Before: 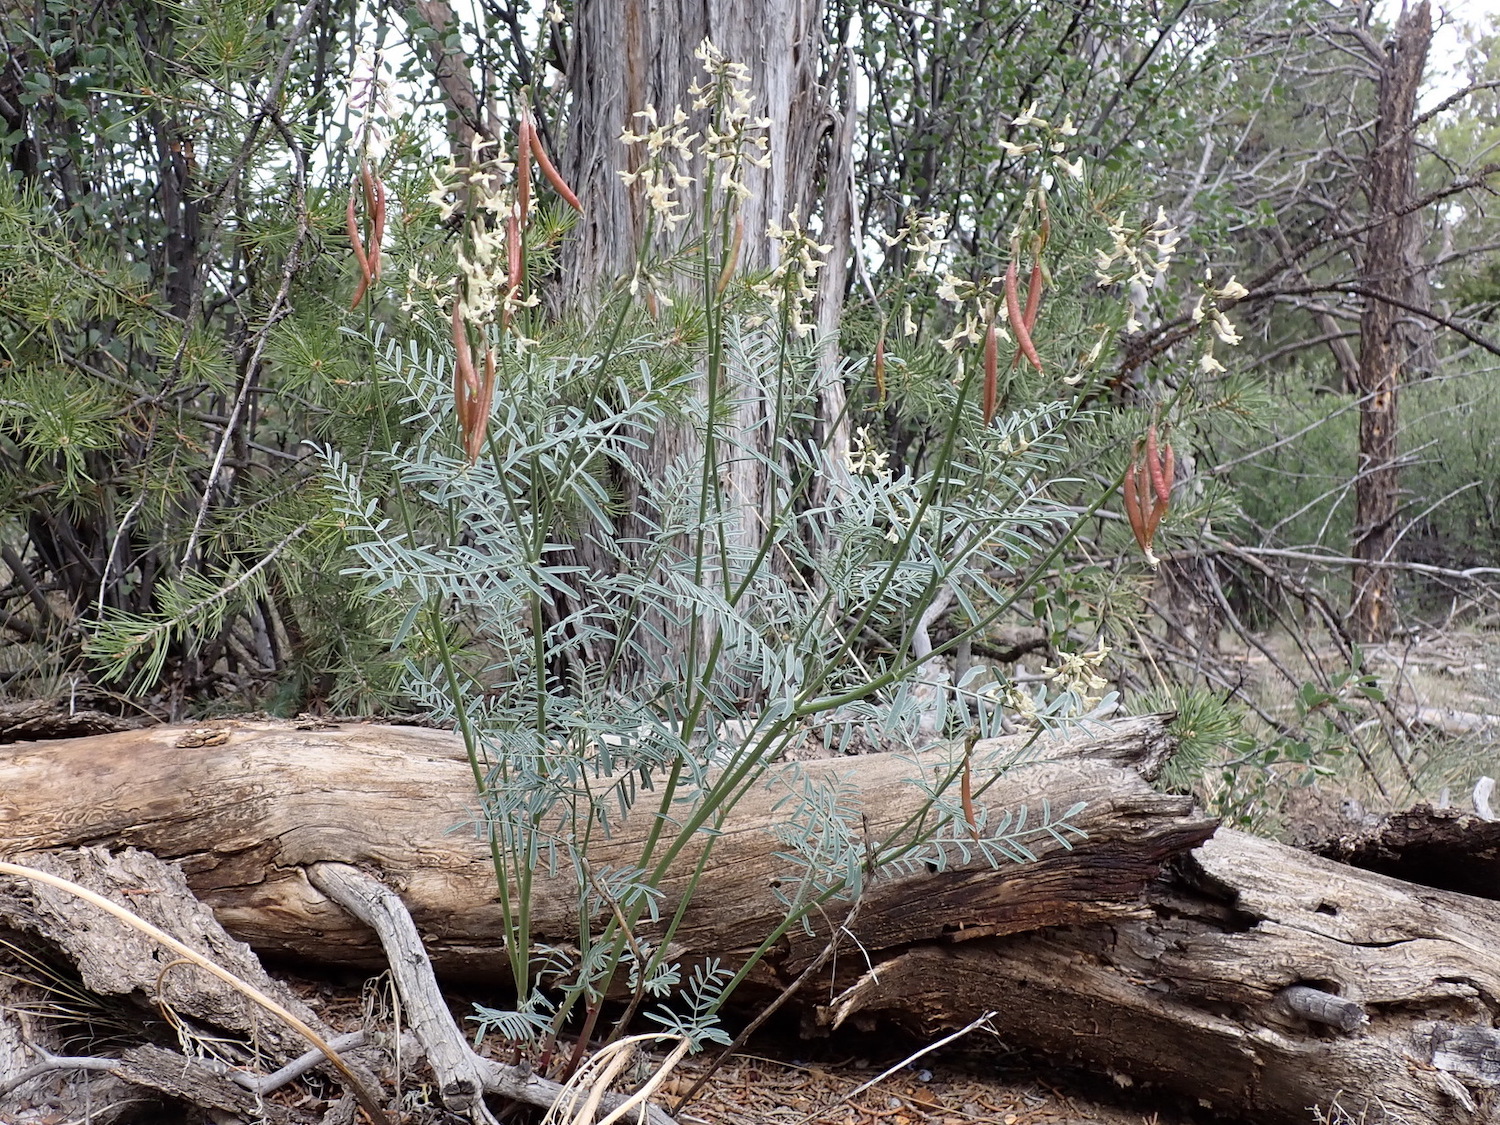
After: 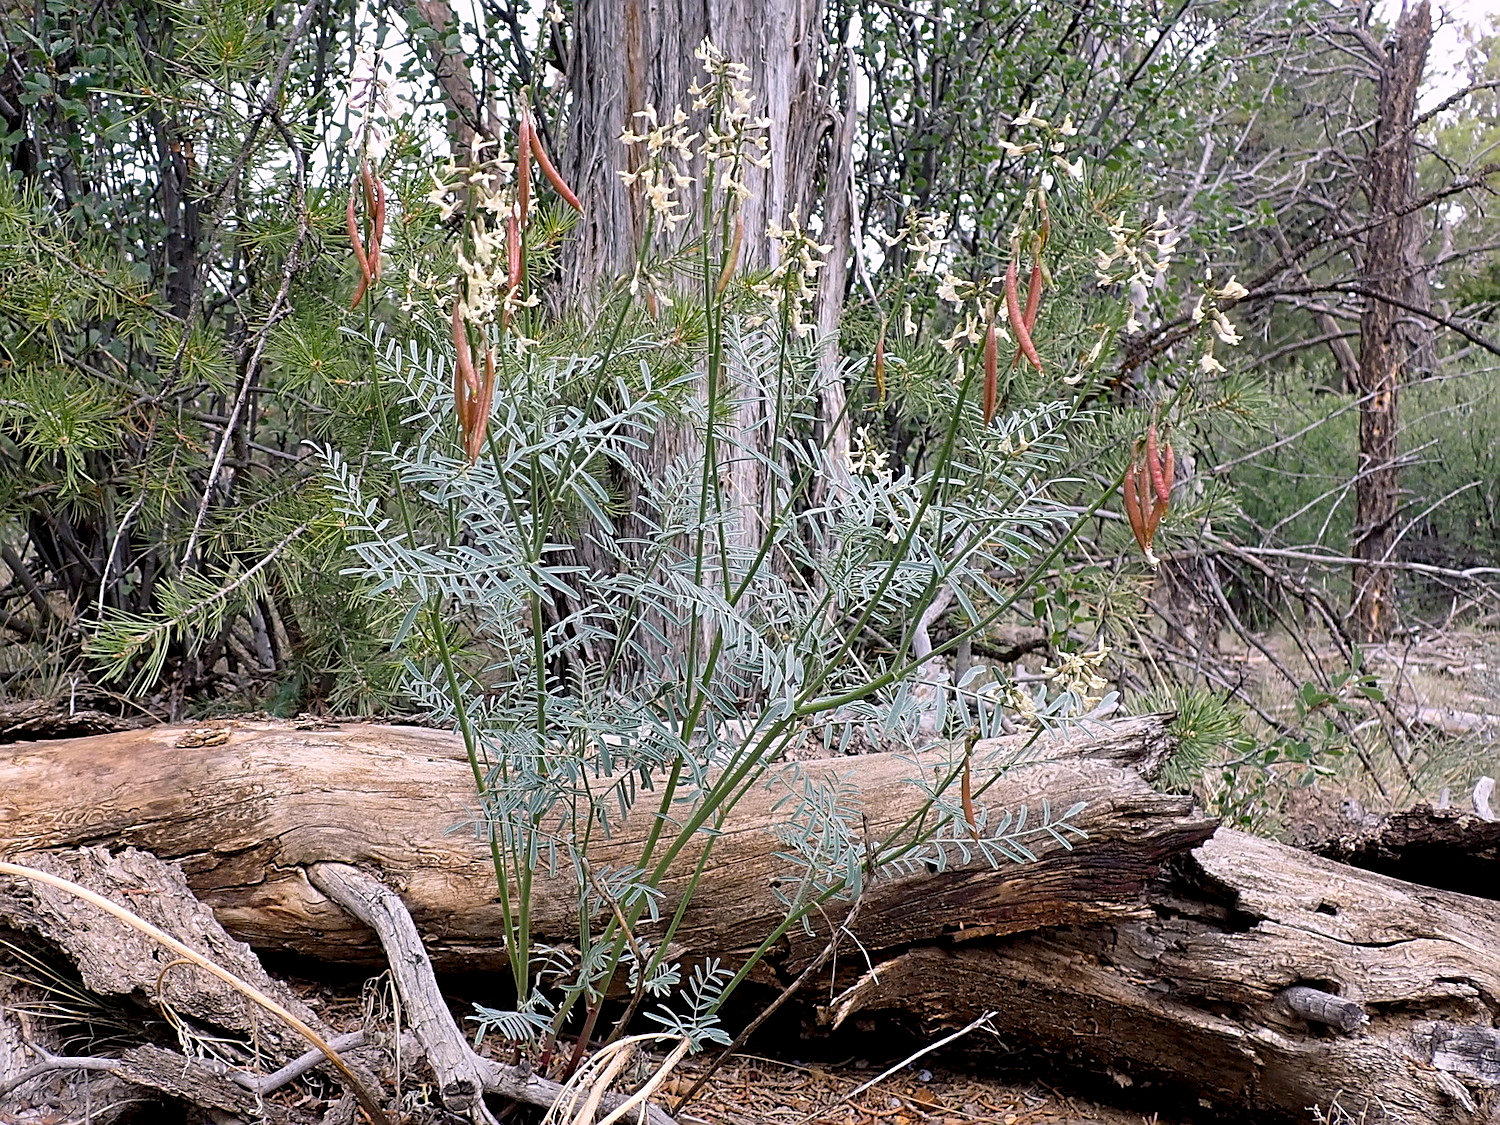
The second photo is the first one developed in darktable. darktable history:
sharpen: amount 0.6
color balance rgb: shadows lift › chroma 2%, shadows lift › hue 217.2°, power › chroma 0.25%, power › hue 60°, highlights gain › chroma 1.5%, highlights gain › hue 309.6°, global offset › luminance -0.5%, perceptual saturation grading › global saturation 15%, global vibrance 20%
